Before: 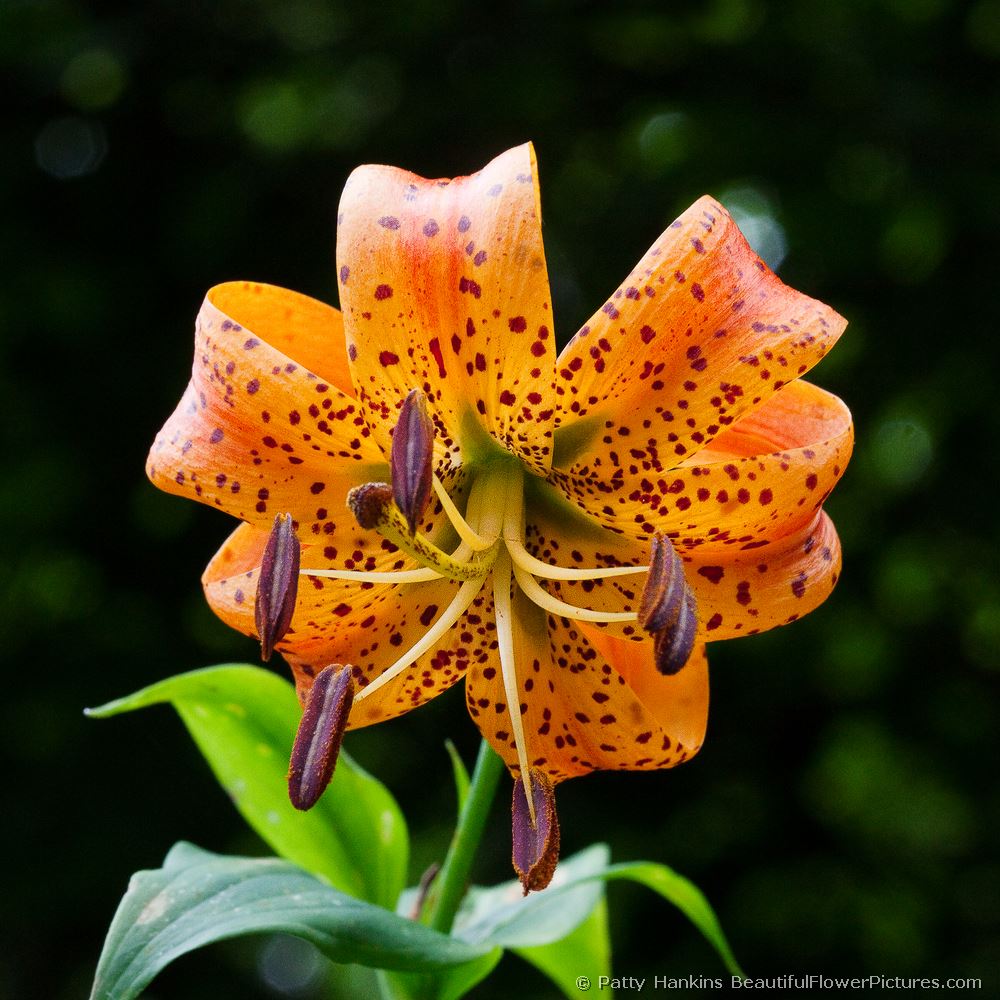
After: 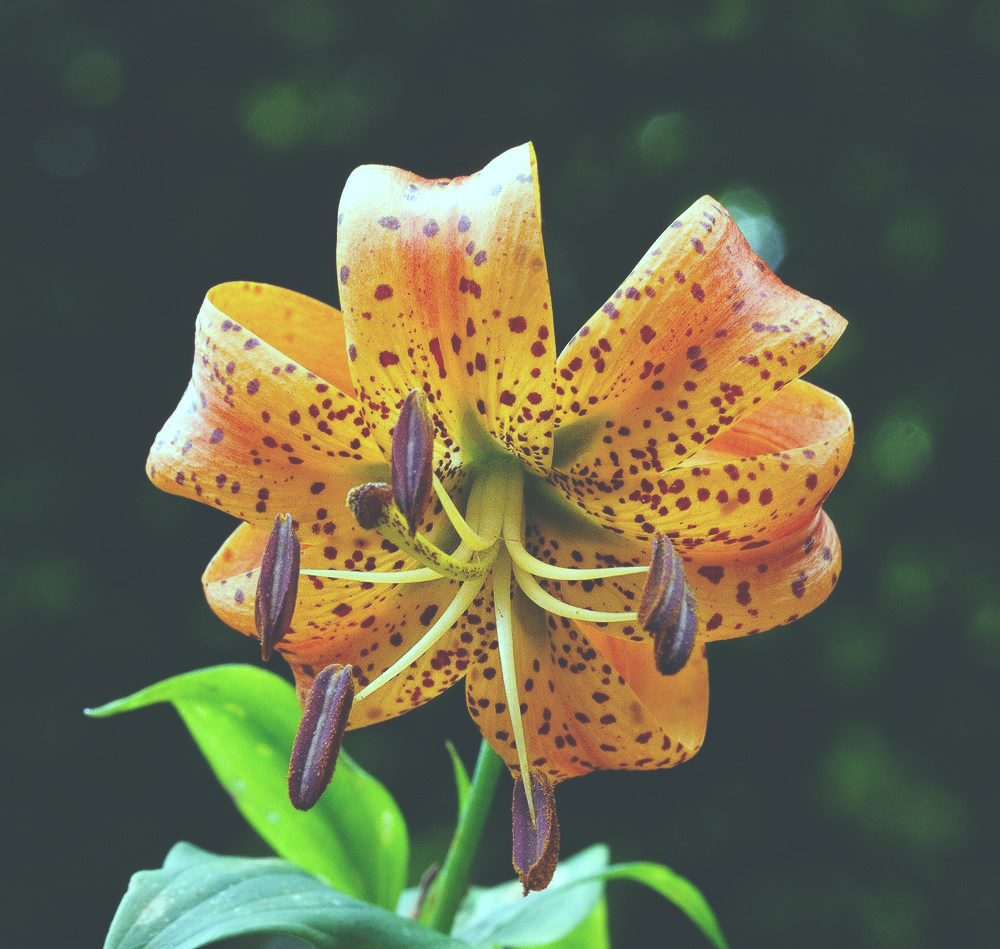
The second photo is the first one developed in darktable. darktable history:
crop and rotate: top 0%, bottom 5.097%
exposure: black level correction -0.041, exposure 0.064 EV, compensate highlight preservation false
color balance: mode lift, gamma, gain (sRGB), lift [0.997, 0.979, 1.021, 1.011], gamma [1, 1.084, 0.916, 0.998], gain [1, 0.87, 1.13, 1.101], contrast 4.55%, contrast fulcrum 38.24%, output saturation 104.09%
